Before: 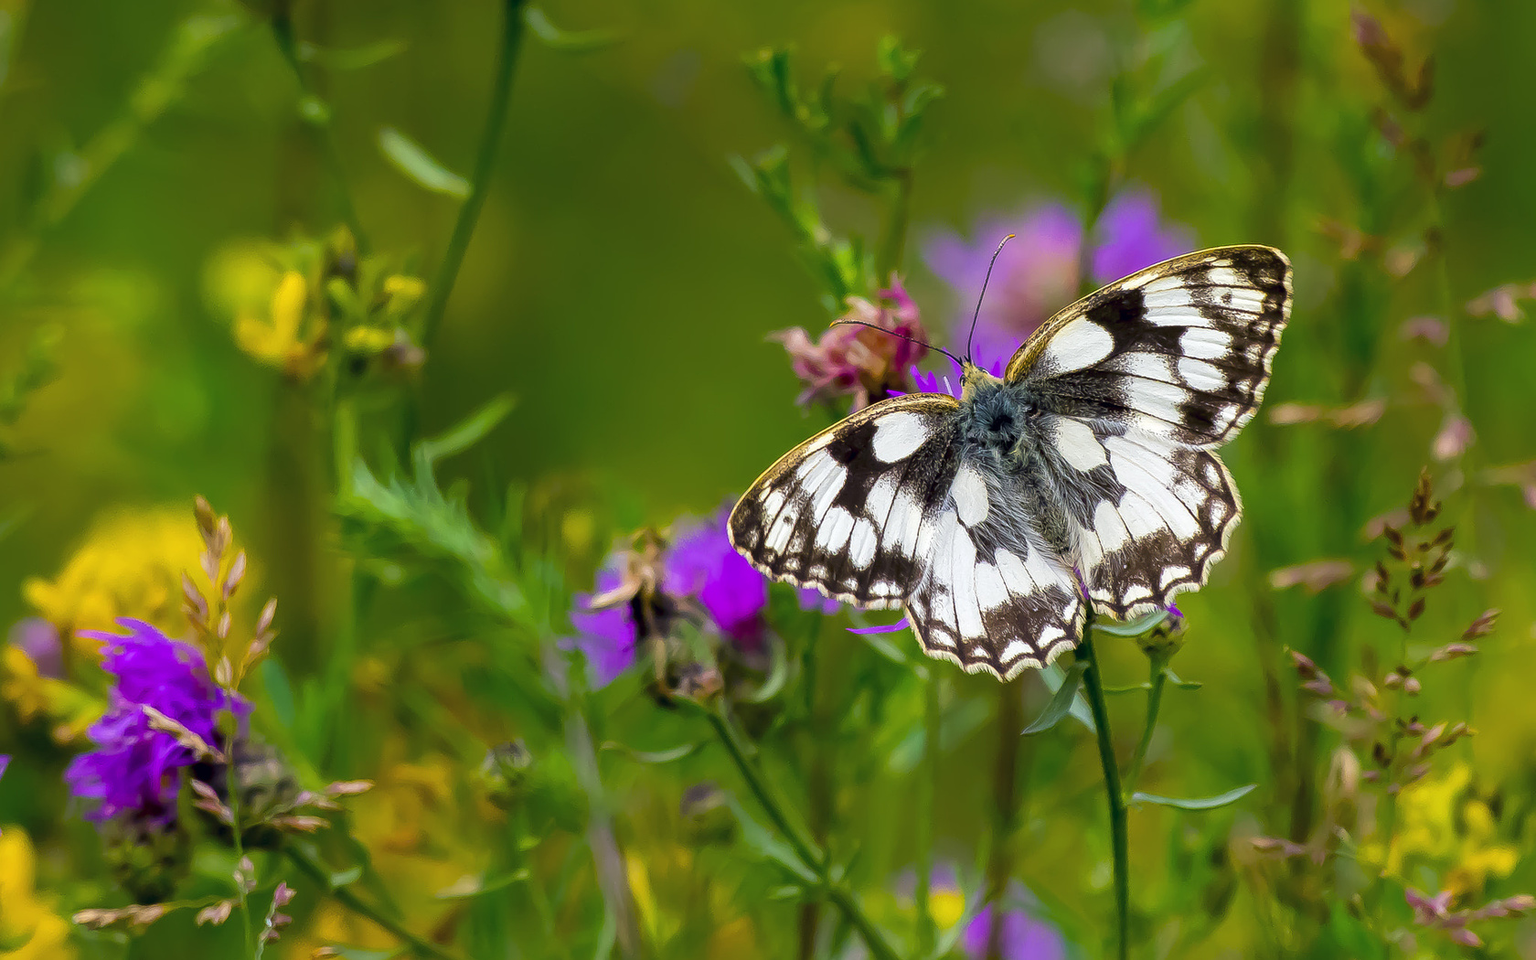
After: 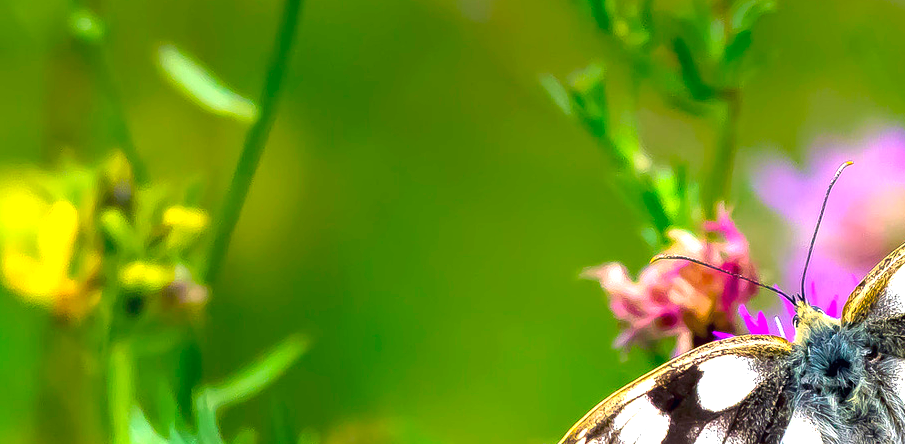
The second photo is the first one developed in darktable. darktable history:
crop: left 15.306%, top 9.065%, right 30.789%, bottom 48.638%
exposure: black level correction 0, exposure 1.2 EV, compensate highlight preservation false
